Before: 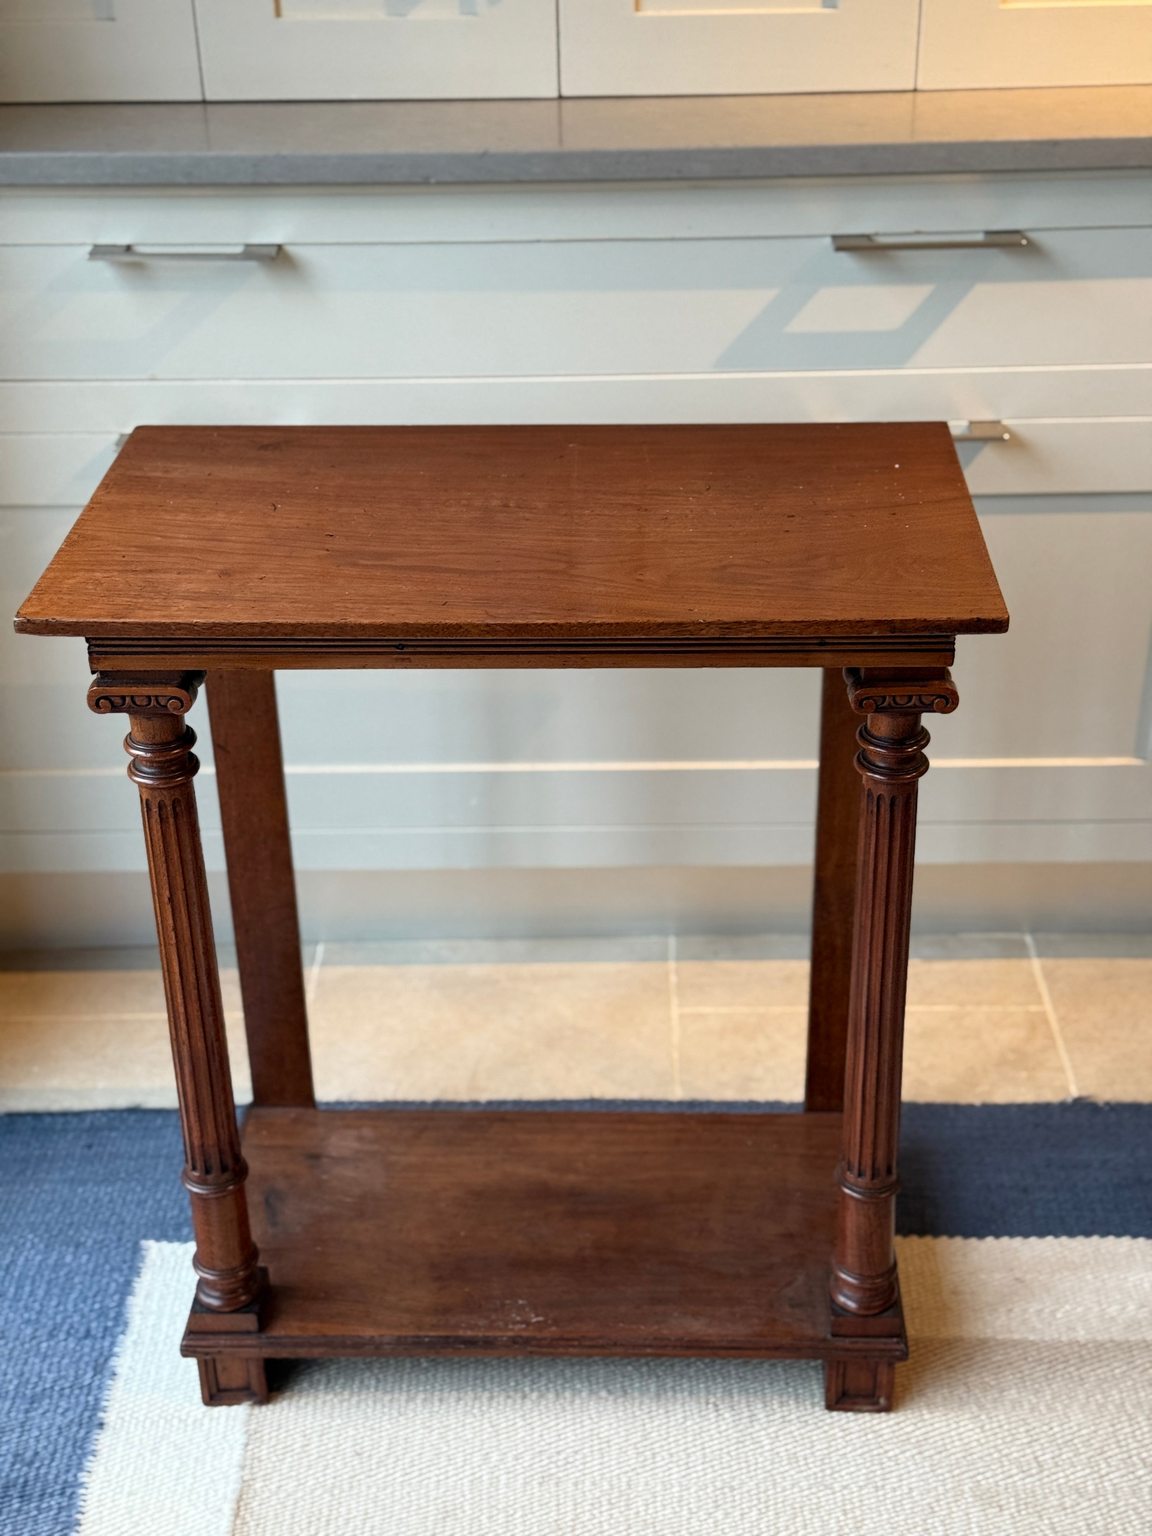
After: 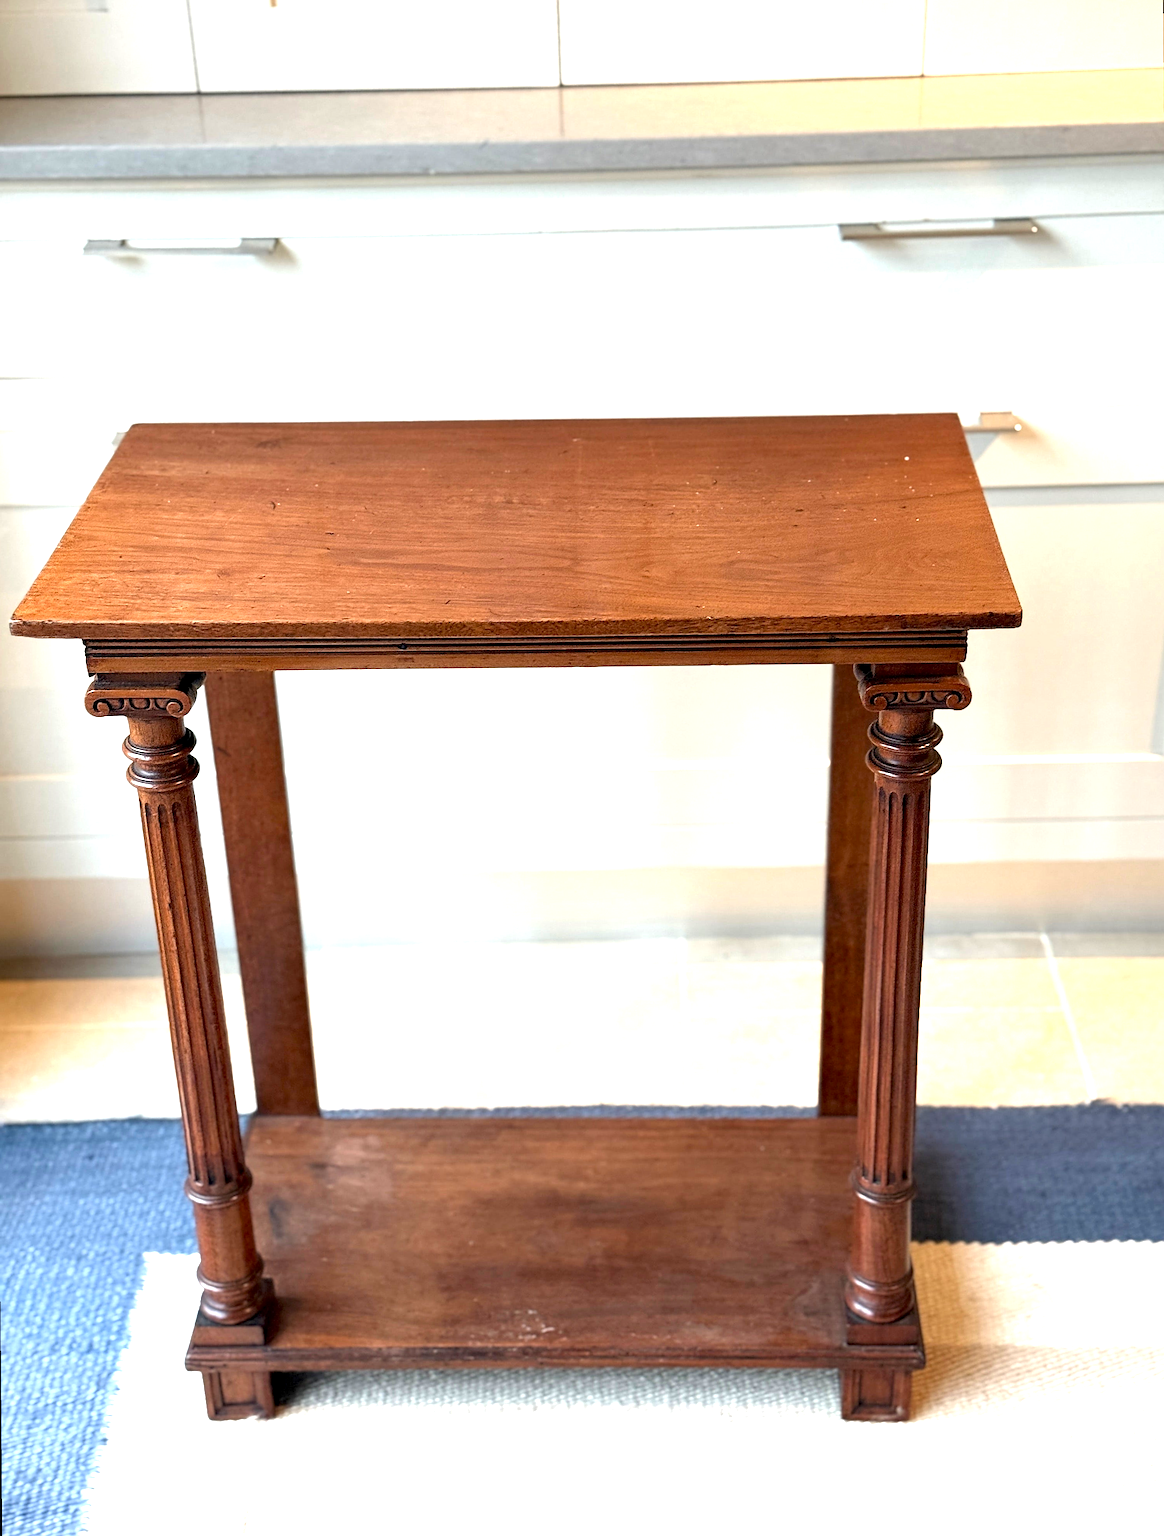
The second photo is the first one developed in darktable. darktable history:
sharpen: on, module defaults
exposure: black level correction 0.001, exposure 1.398 EV, compensate exposure bias true, compensate highlight preservation false
rotate and perspective: rotation -0.45°, automatic cropping original format, crop left 0.008, crop right 0.992, crop top 0.012, crop bottom 0.988
